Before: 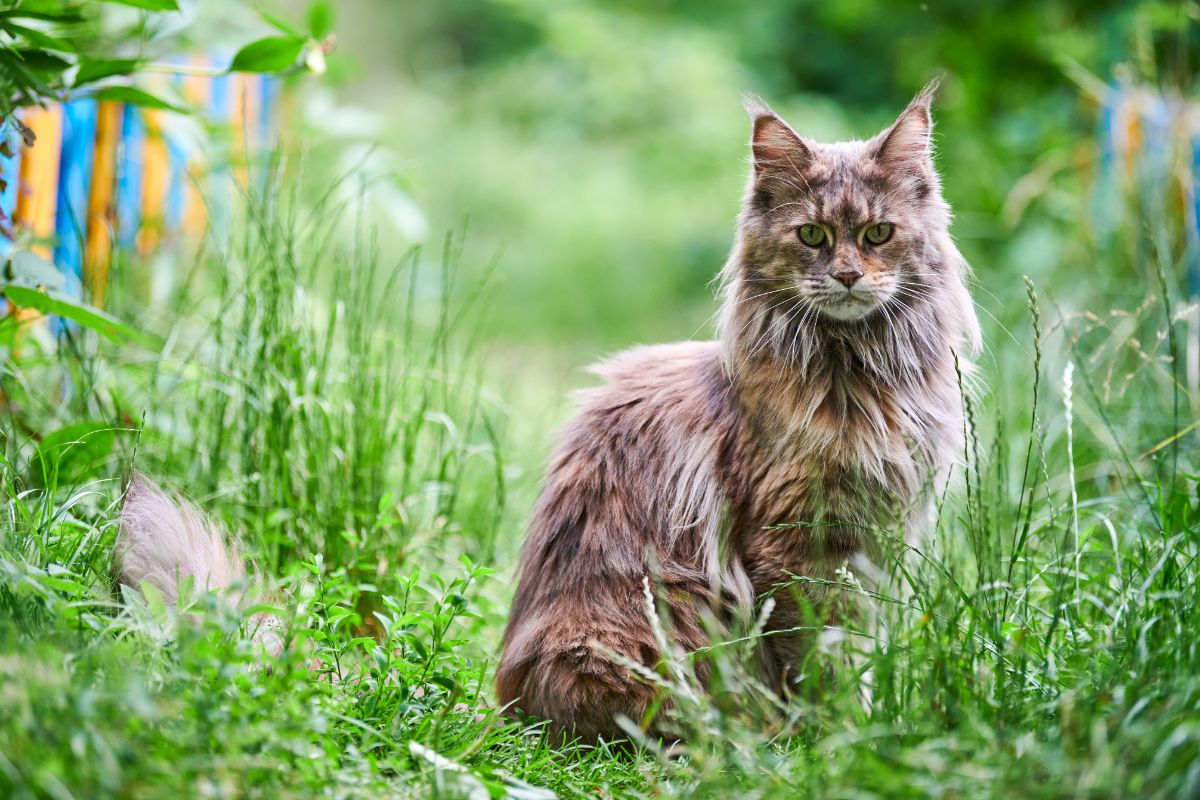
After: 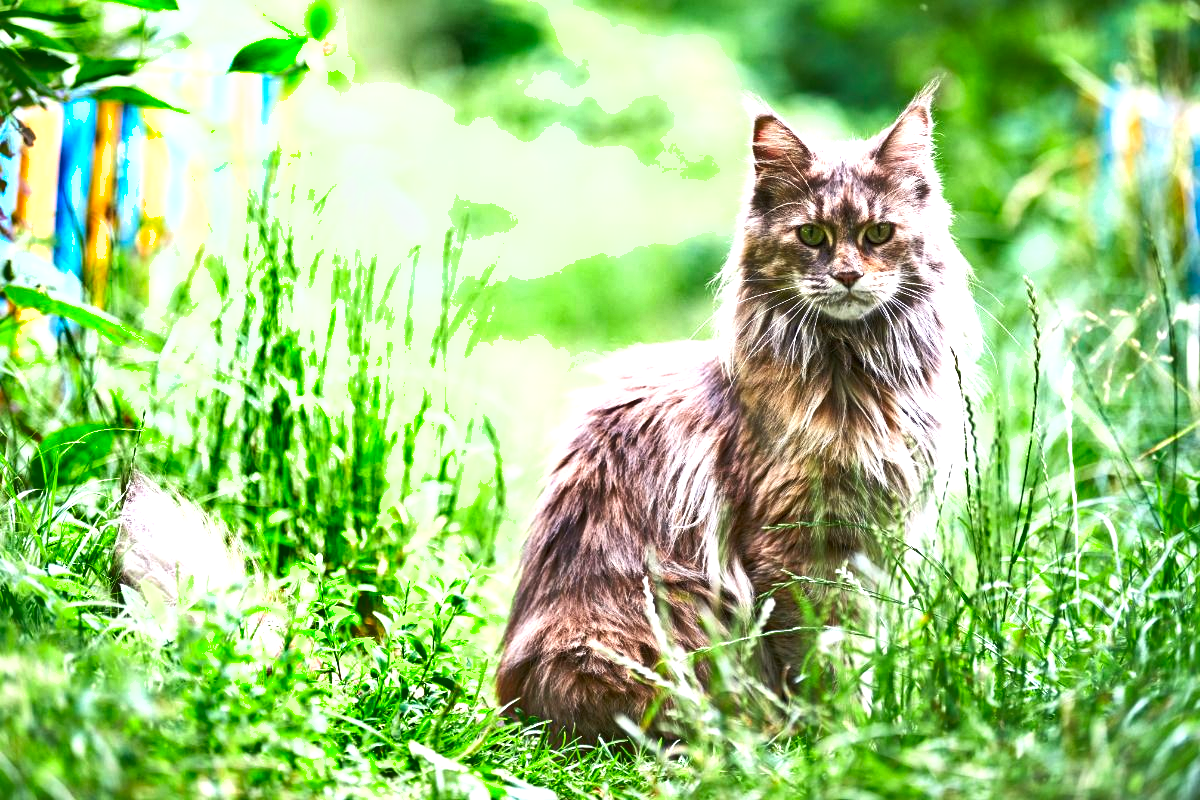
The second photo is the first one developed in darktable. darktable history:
exposure: black level correction 0, exposure 1.097 EV, compensate highlight preservation false
shadows and highlights: shadows 5.13, soften with gaussian
